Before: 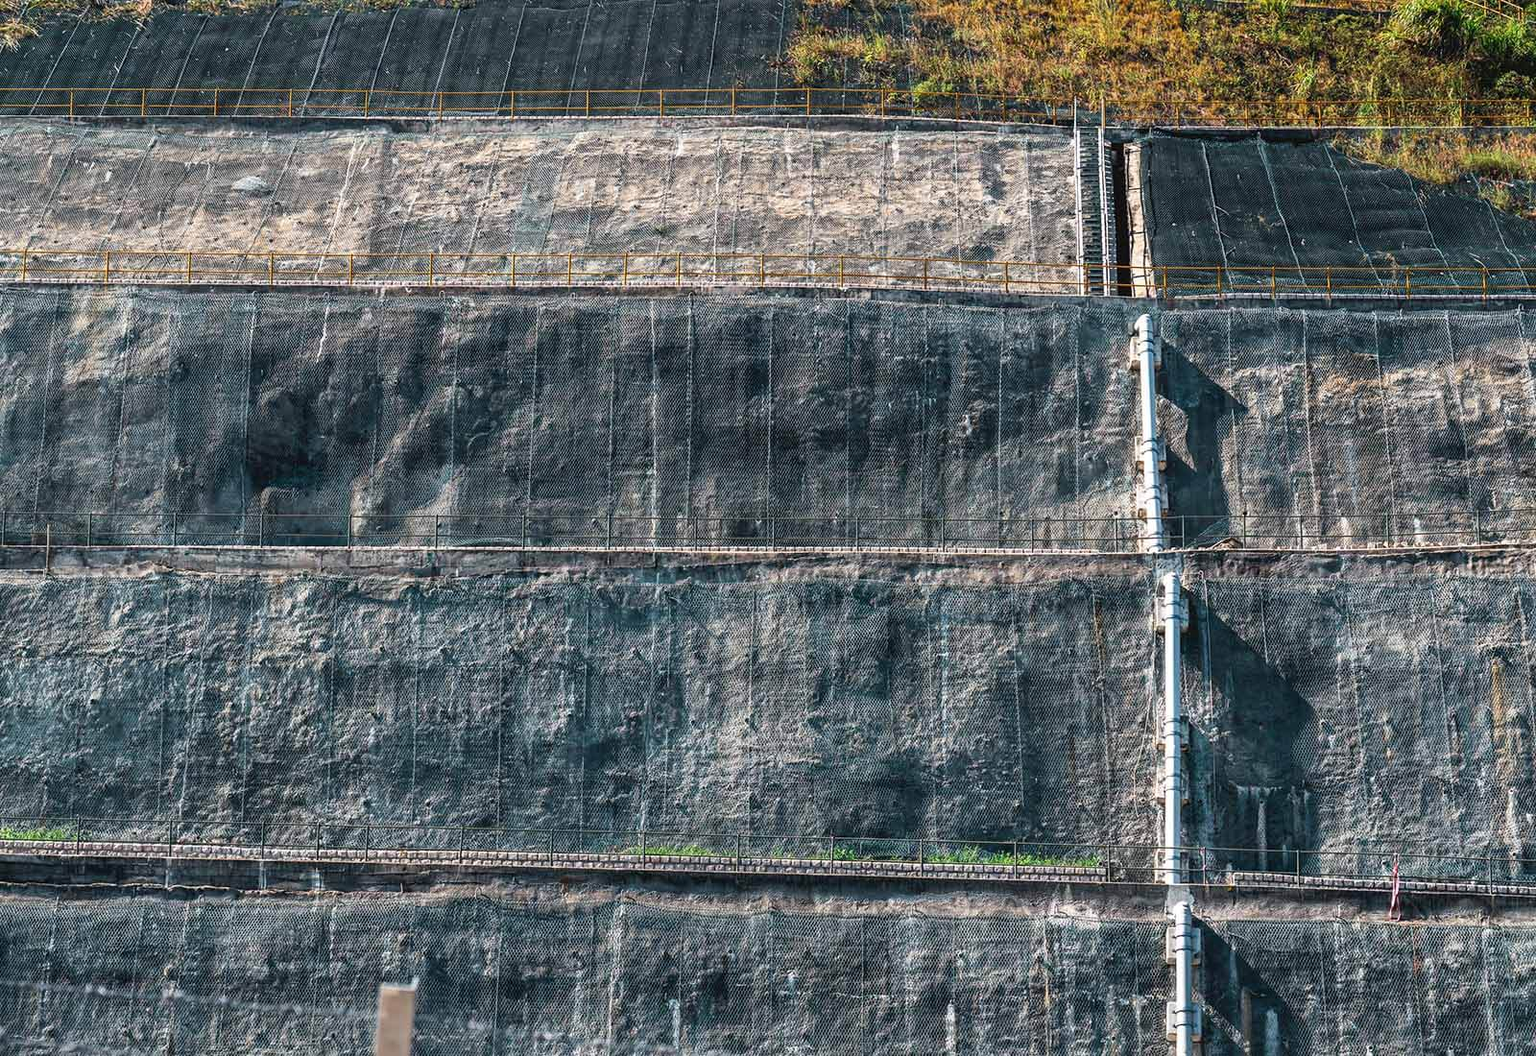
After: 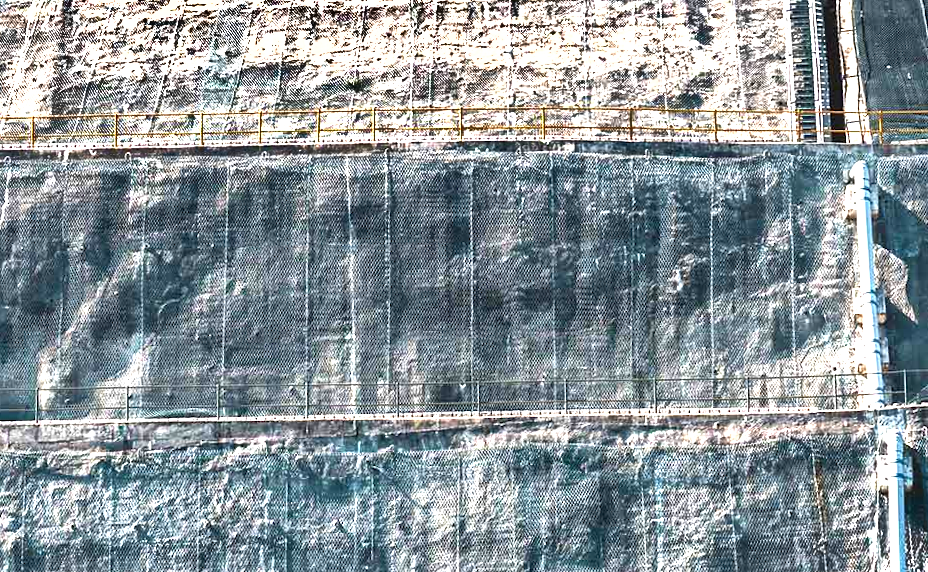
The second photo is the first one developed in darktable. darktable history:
shadows and highlights: white point adjustment 0.1, highlights -70, soften with gaussian
rotate and perspective: rotation -1.24°, automatic cropping off
exposure: black level correction 0, exposure 1.45 EV, compensate exposure bias true, compensate highlight preservation false
crop: left 20.932%, top 15.471%, right 21.848%, bottom 34.081%
